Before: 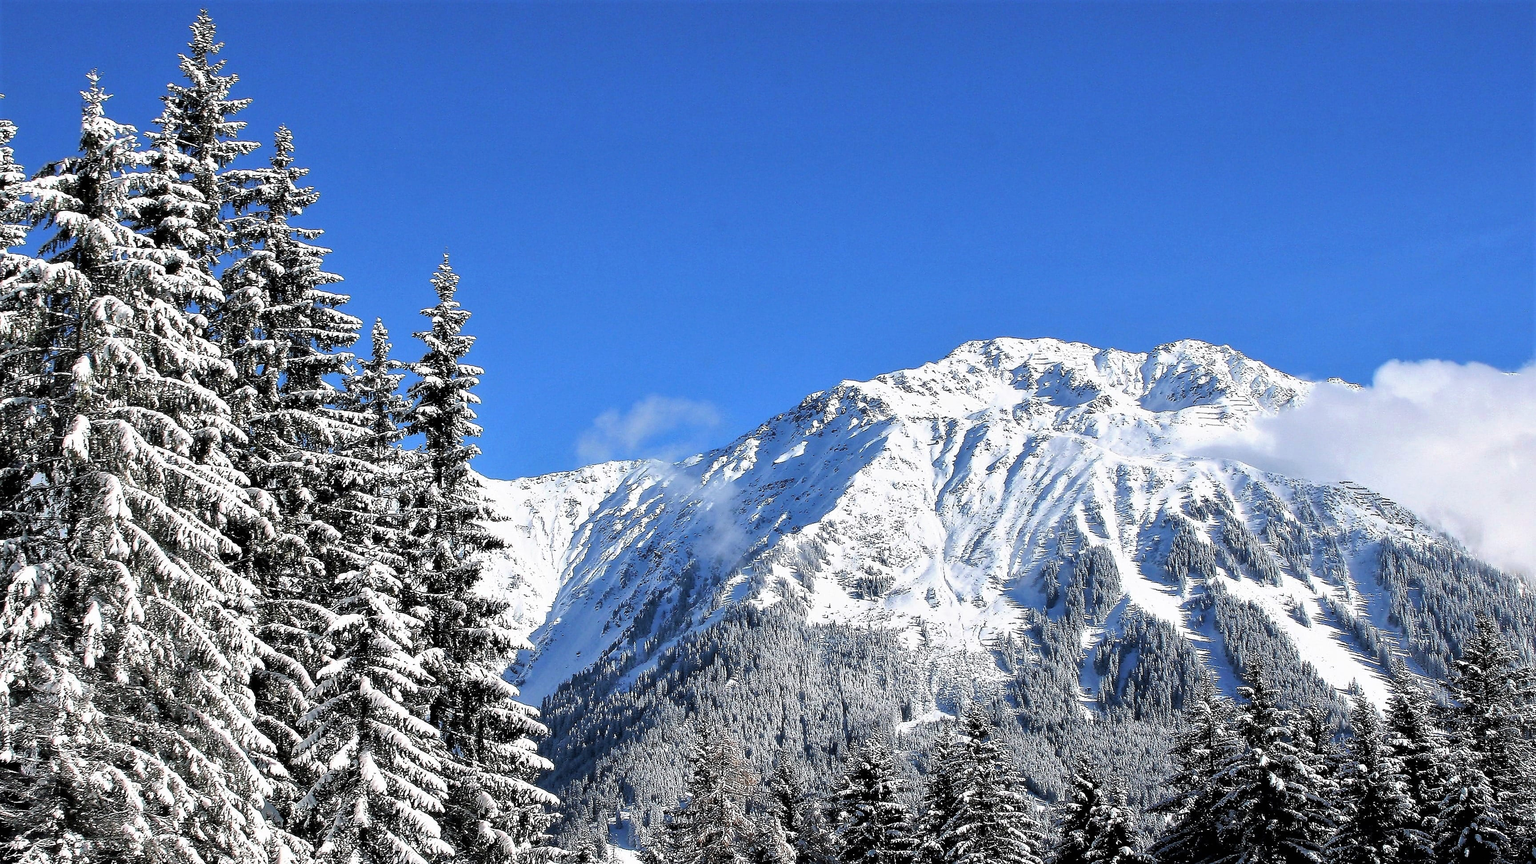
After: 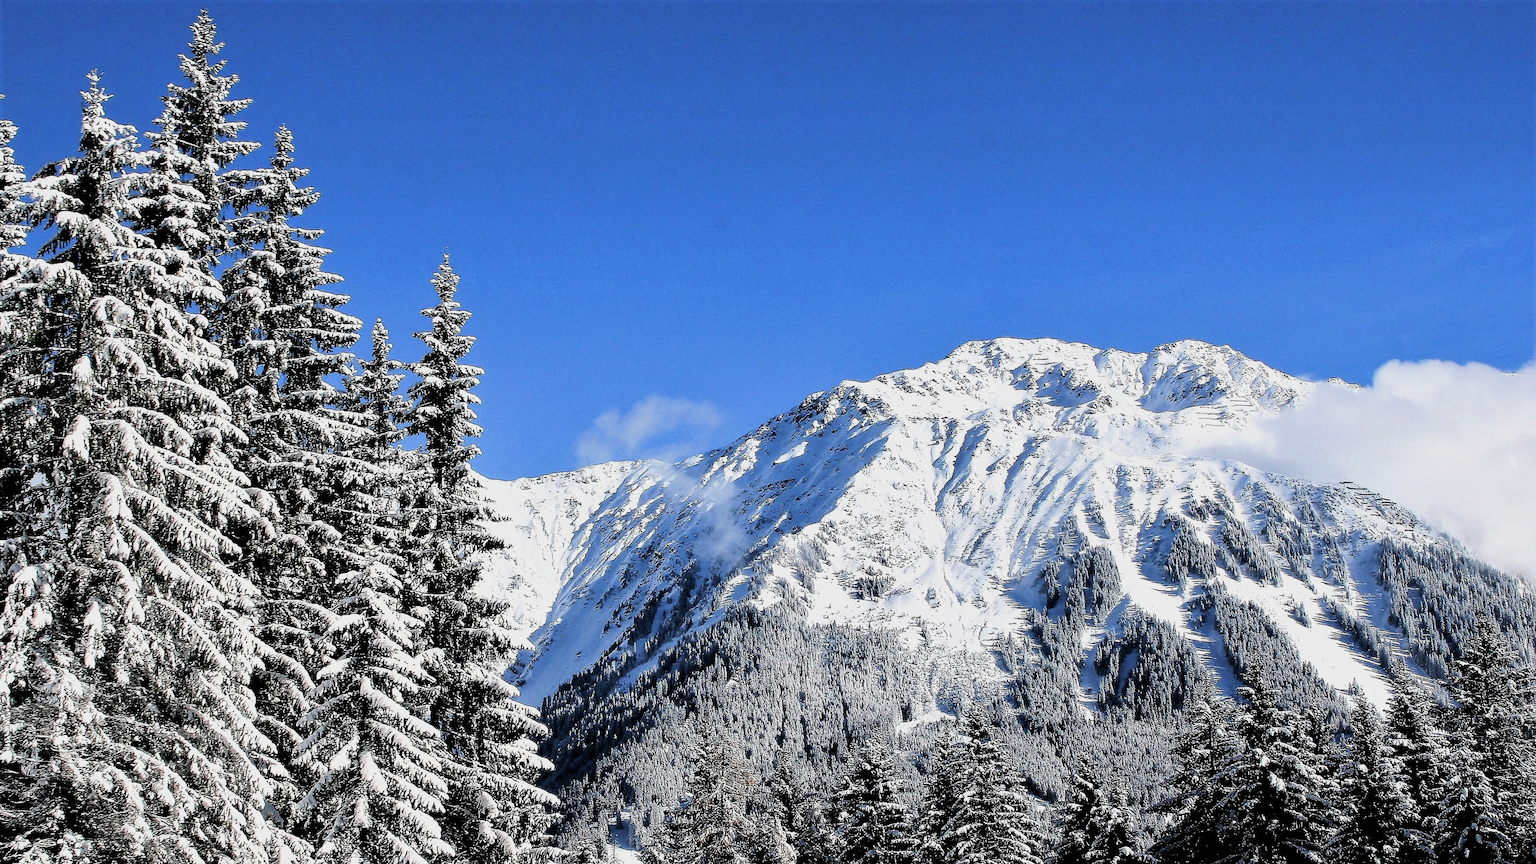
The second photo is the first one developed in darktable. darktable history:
filmic rgb: black relative exposure -5.08 EV, white relative exposure 3.49 EV, hardness 3.17, contrast 1.396, highlights saturation mix -48.57%
